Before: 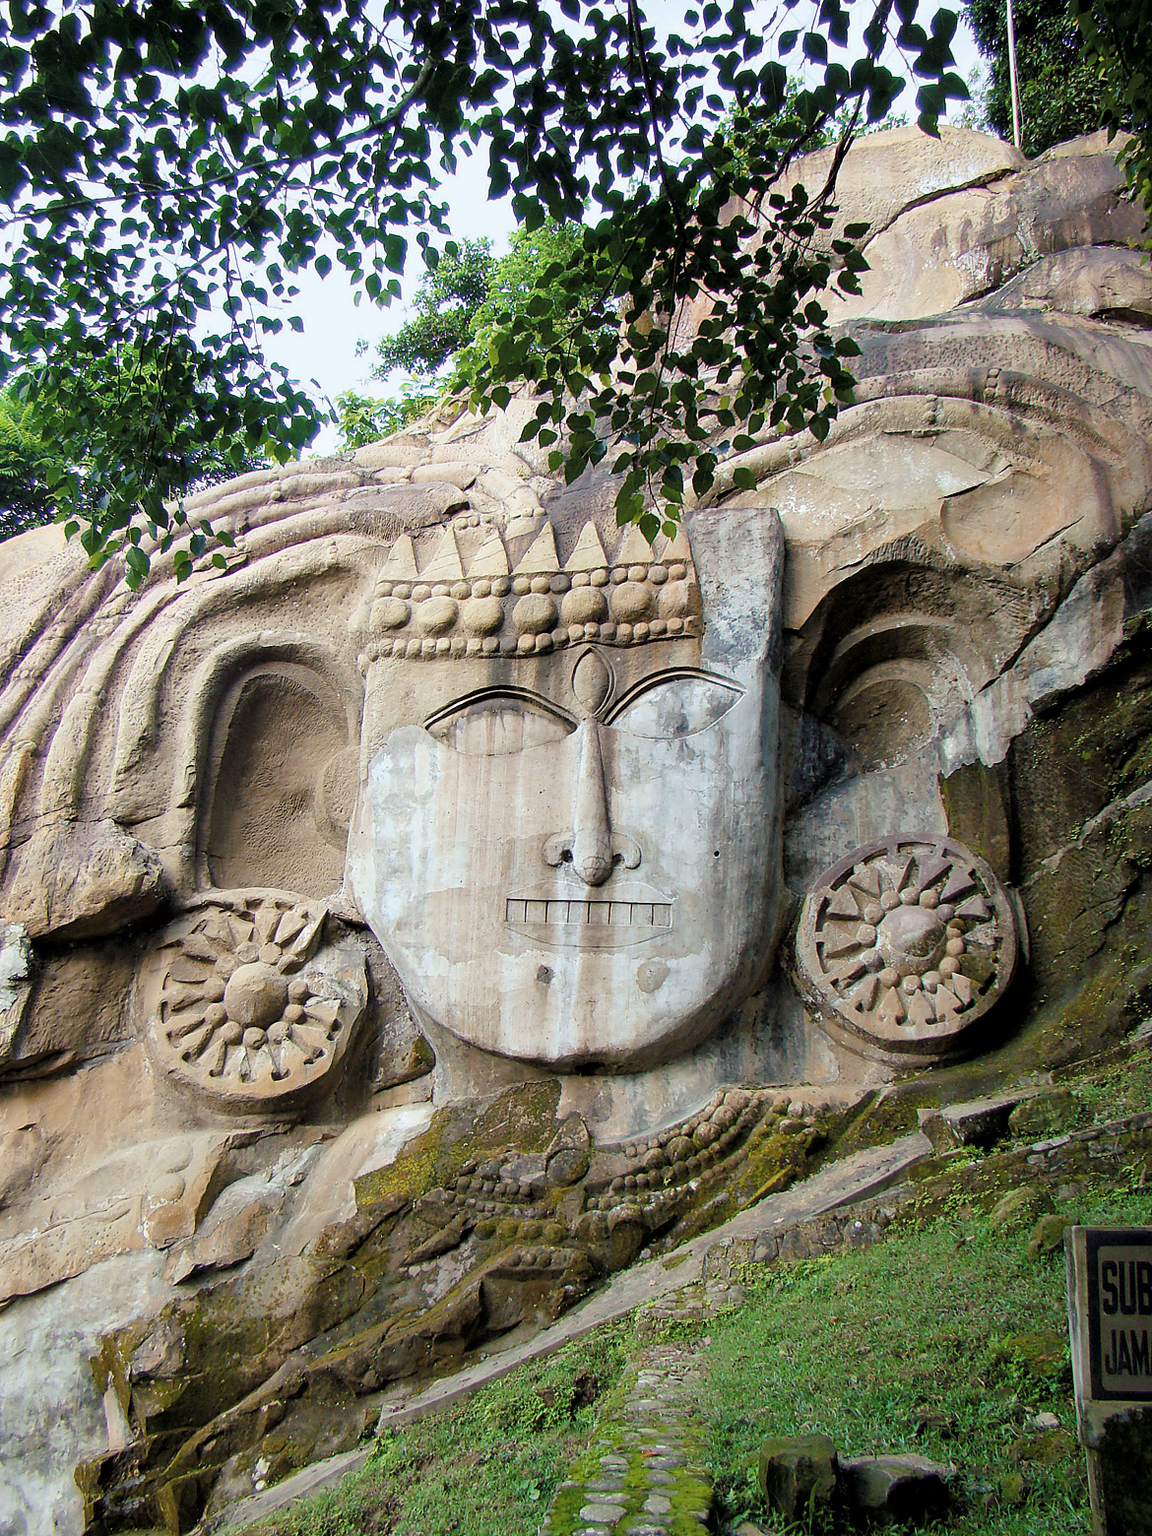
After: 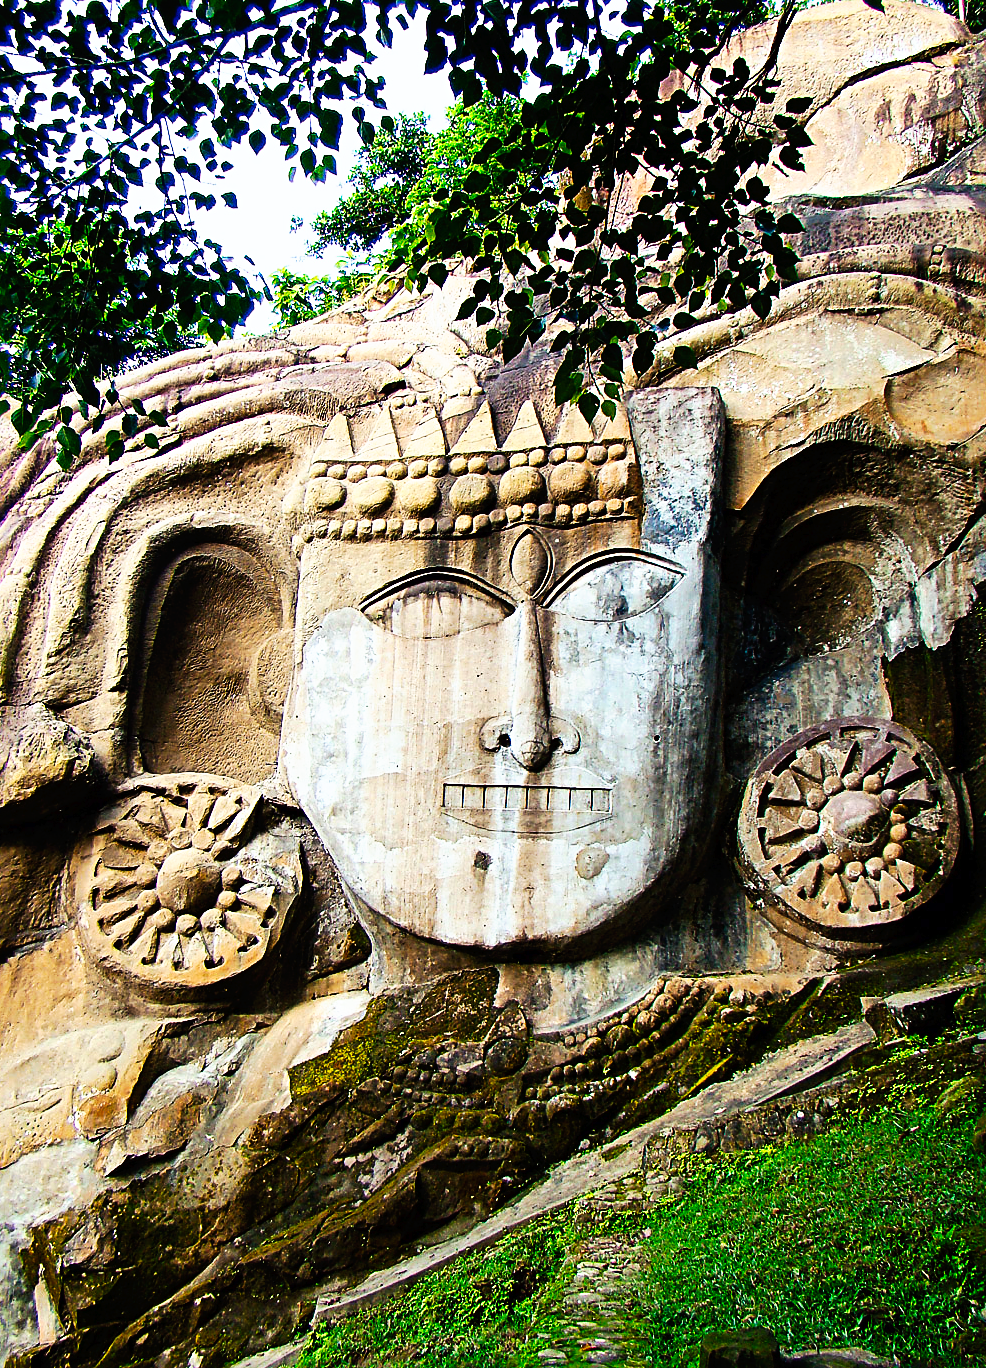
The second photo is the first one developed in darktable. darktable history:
contrast brightness saturation: contrast 0.16, saturation 0.323
crop: left 6.133%, top 8.28%, right 9.541%, bottom 3.999%
sharpen: radius 3.968
tone curve: curves: ch0 [(0, 0) (0.003, 0.007) (0.011, 0.009) (0.025, 0.01) (0.044, 0.012) (0.069, 0.013) (0.1, 0.014) (0.136, 0.021) (0.177, 0.038) (0.224, 0.06) (0.277, 0.099) (0.335, 0.16) (0.399, 0.227) (0.468, 0.329) (0.543, 0.45) (0.623, 0.594) (0.709, 0.756) (0.801, 0.868) (0.898, 0.971) (1, 1)], preserve colors none
